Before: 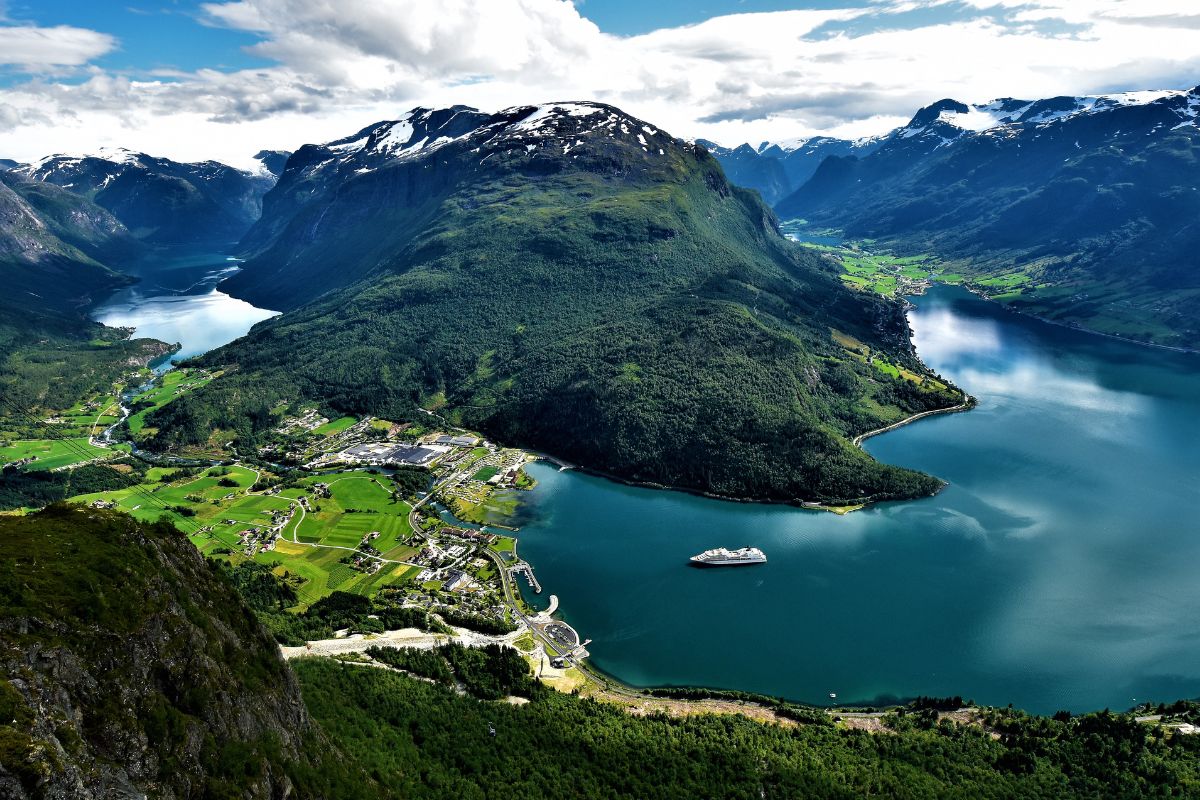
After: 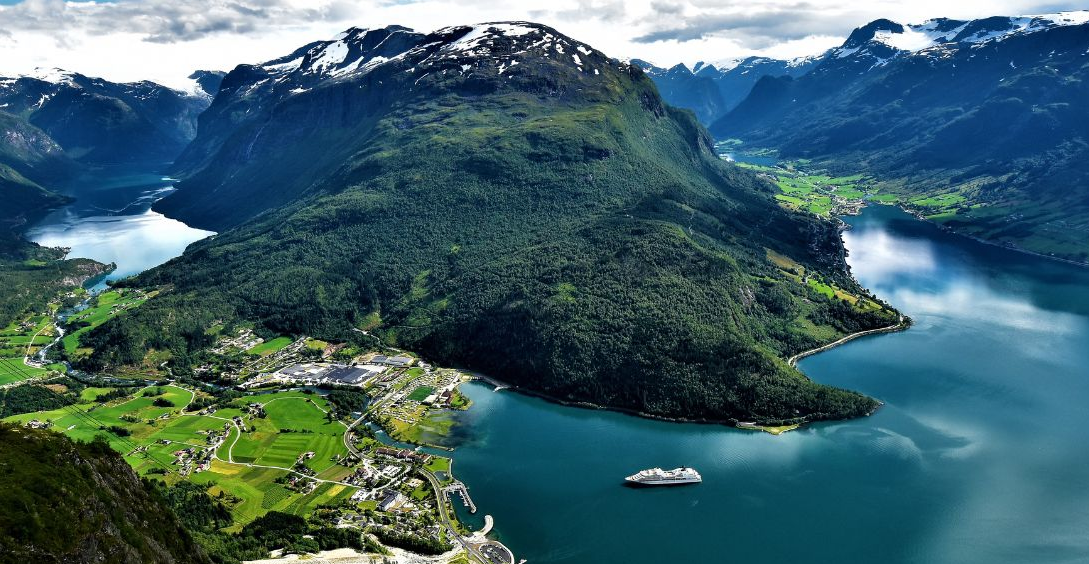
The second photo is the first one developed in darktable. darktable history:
crop: left 5.427%, top 10.041%, right 3.771%, bottom 19.36%
